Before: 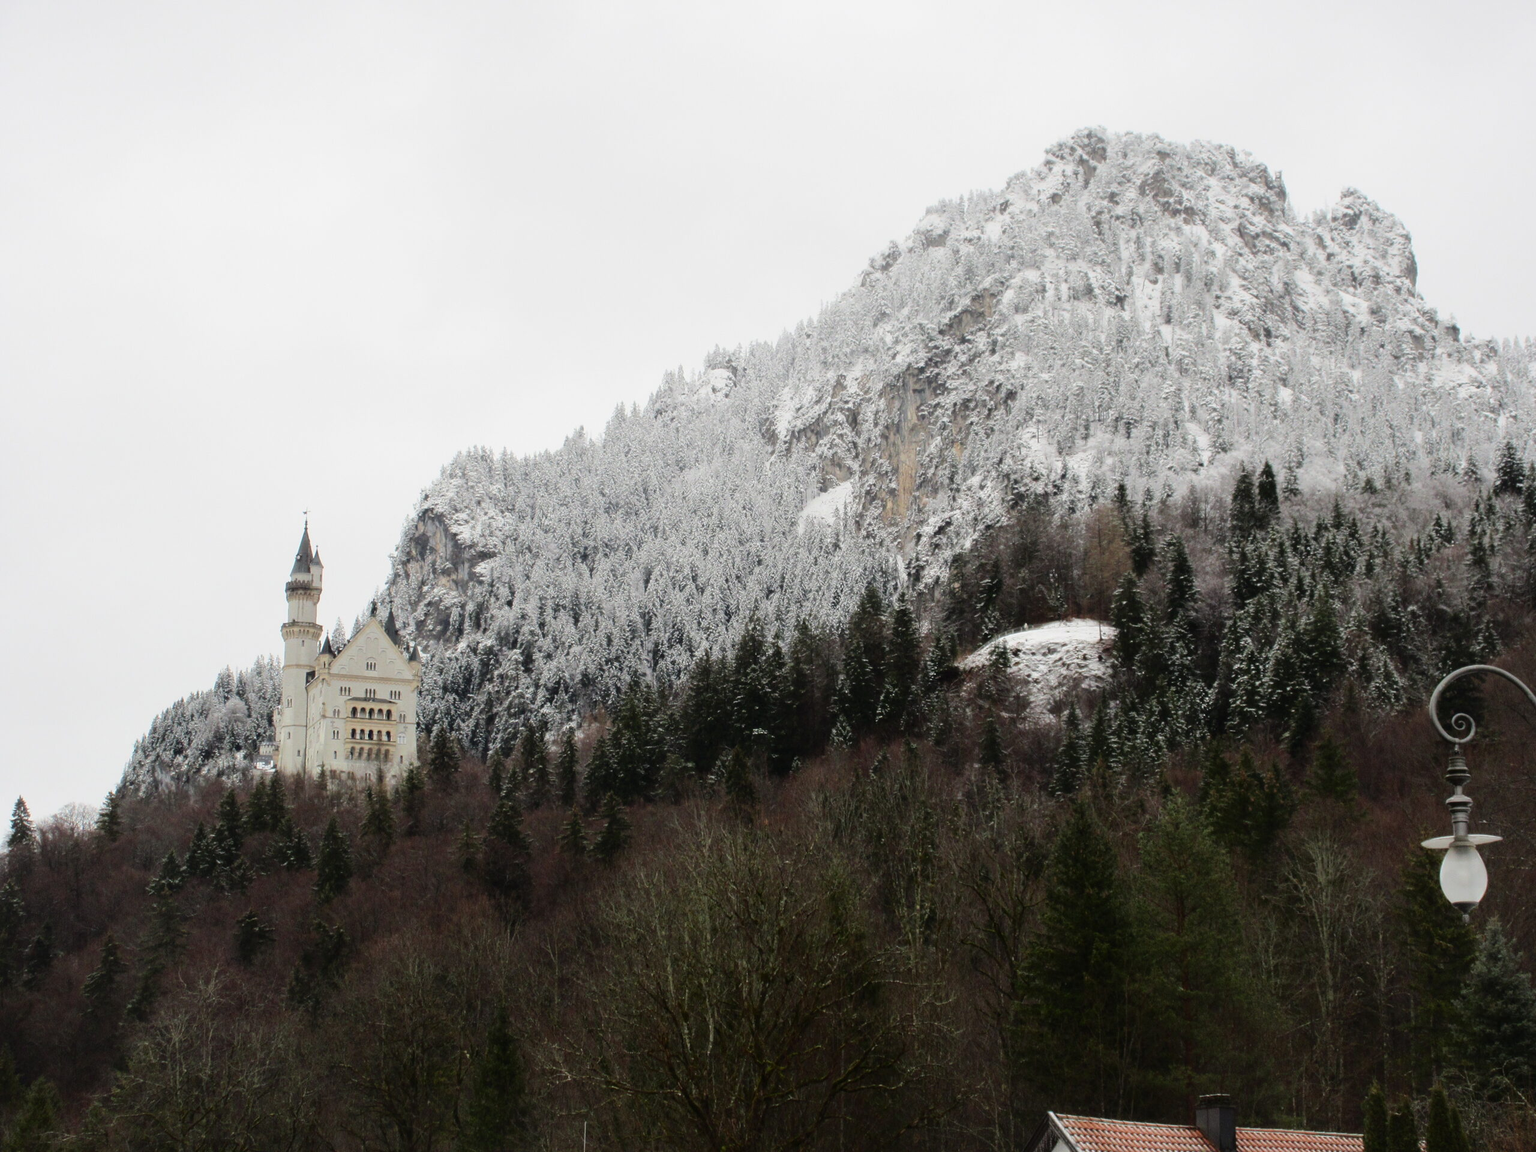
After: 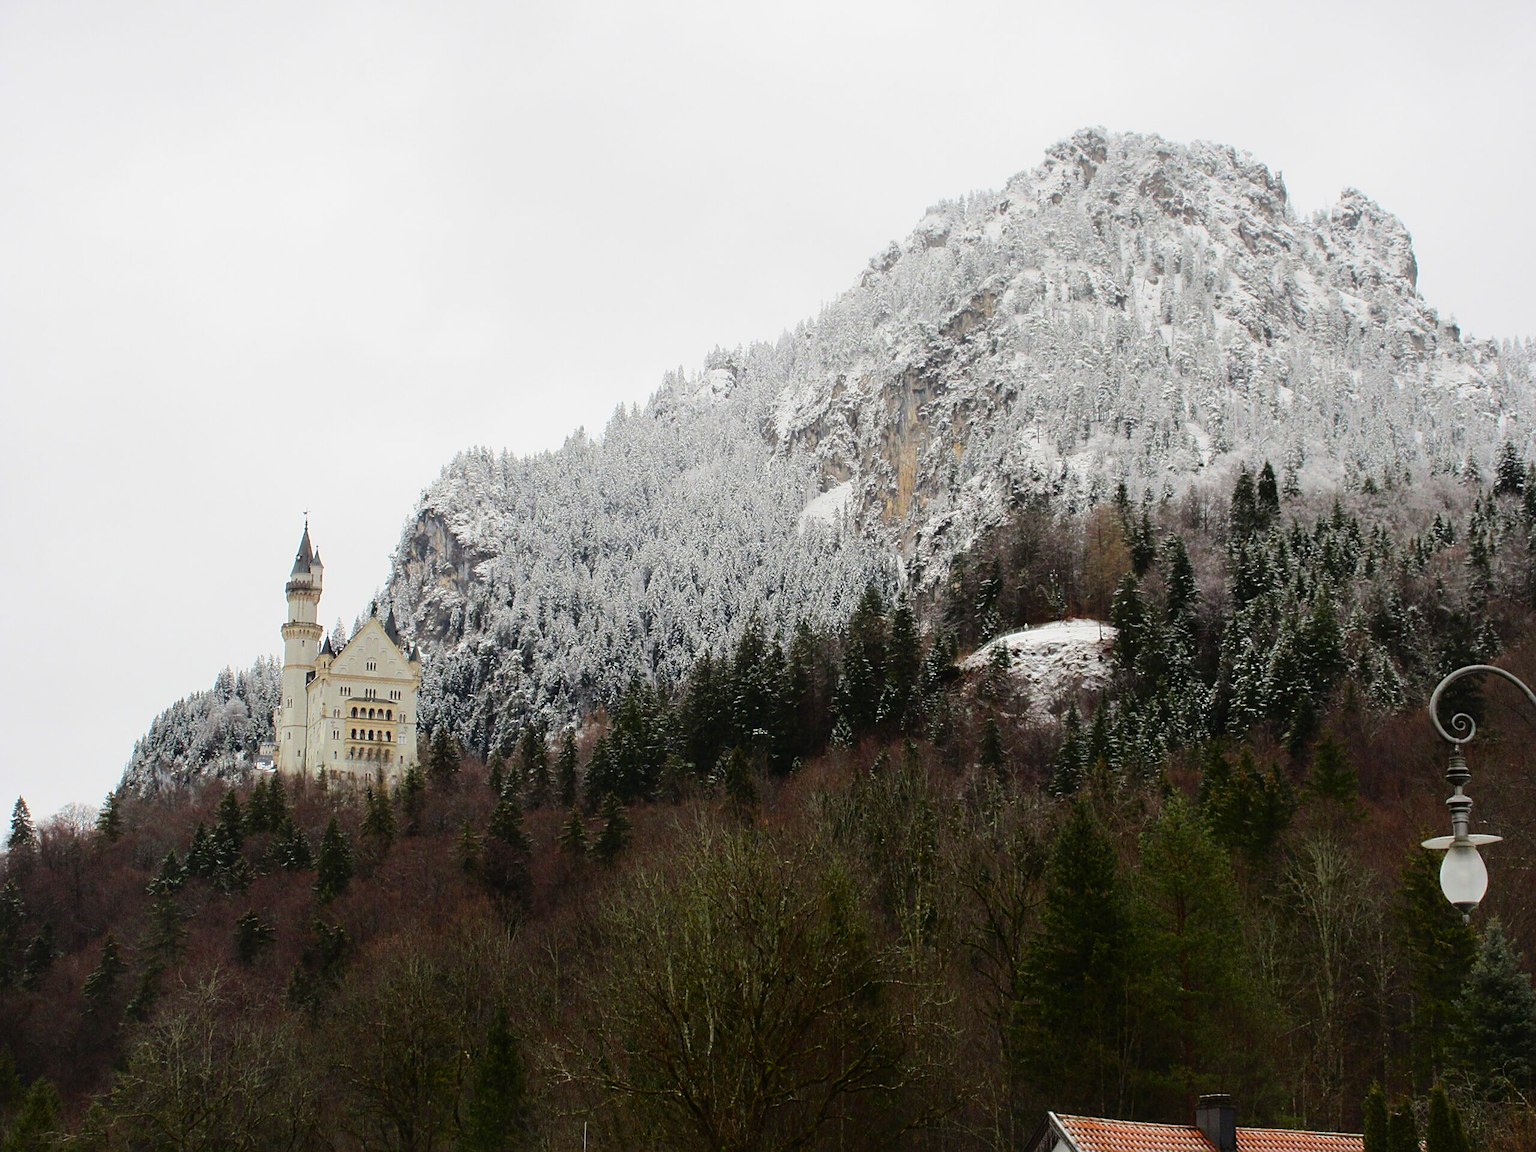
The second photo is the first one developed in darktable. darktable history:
sharpen: on, module defaults
white balance: emerald 1
color balance rgb: linear chroma grading › global chroma 15%, perceptual saturation grading › global saturation 30%
